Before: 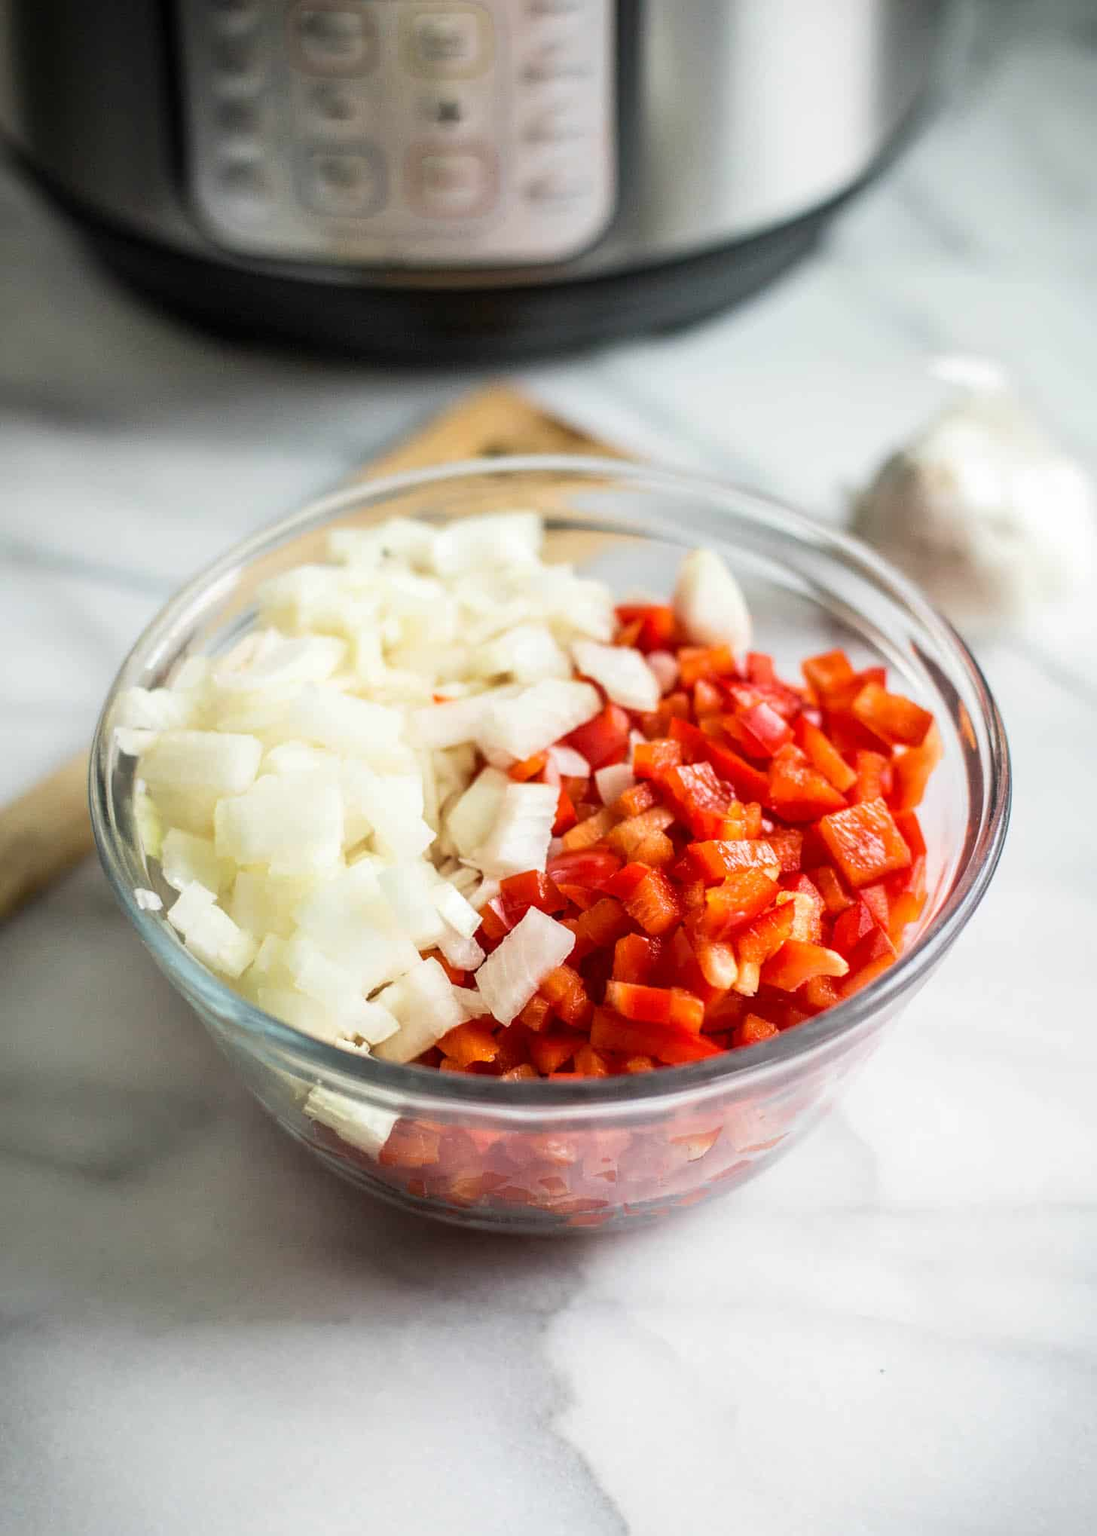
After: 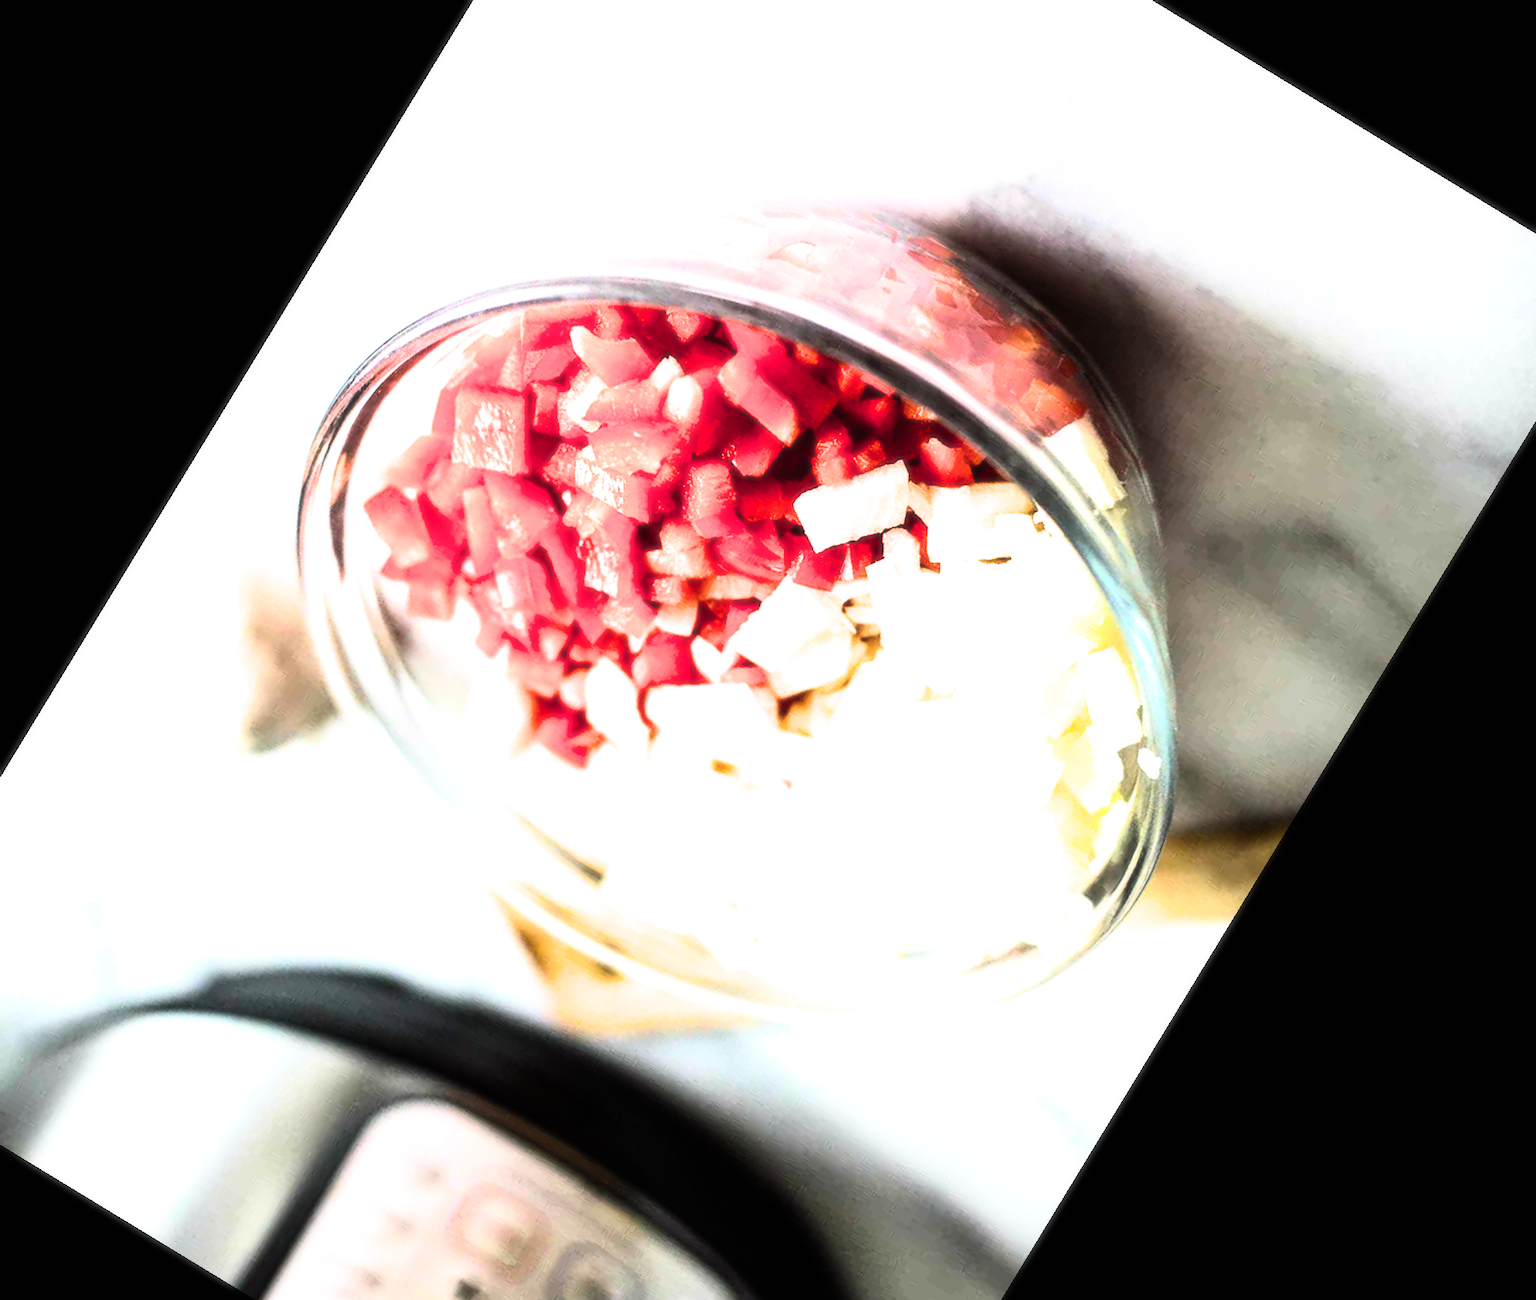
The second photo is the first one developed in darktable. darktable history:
contrast brightness saturation: contrast 0.2, brightness 0.16, saturation 0.22
filmic rgb: white relative exposure 2.45 EV, hardness 6.33
levels: mode automatic
tone equalizer: -8 EV -0.75 EV, -7 EV -0.7 EV, -6 EV -0.6 EV, -5 EV -0.4 EV, -3 EV 0.4 EV, -2 EV 0.6 EV, -1 EV 0.7 EV, +0 EV 0.75 EV, edges refinement/feathering 500, mask exposure compensation -1.57 EV, preserve details no
soften: size 10%, saturation 50%, brightness 0.2 EV, mix 10%
crop and rotate: angle 148.68°, left 9.111%, top 15.603%, right 4.588%, bottom 17.041%
color balance: lift [1, 1.001, 0.999, 1.001], gamma [1, 1.004, 1.007, 0.993], gain [1, 0.991, 0.987, 1.013], contrast 10%, output saturation 120%
